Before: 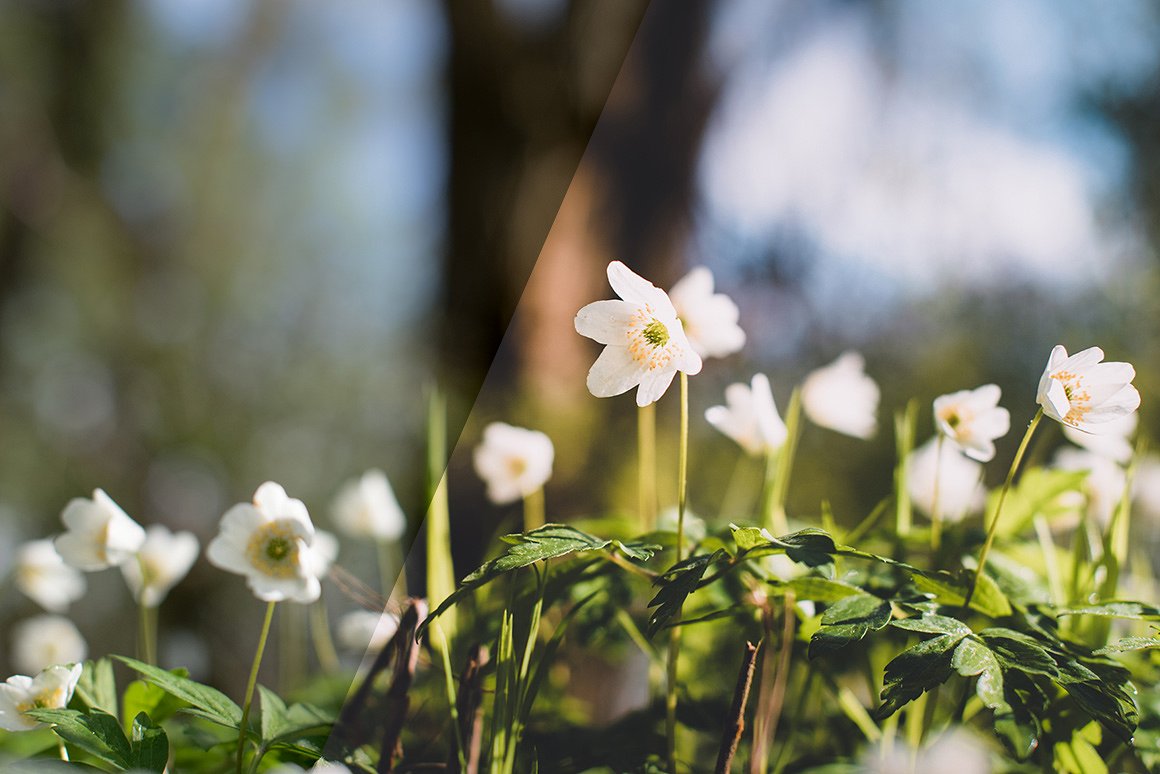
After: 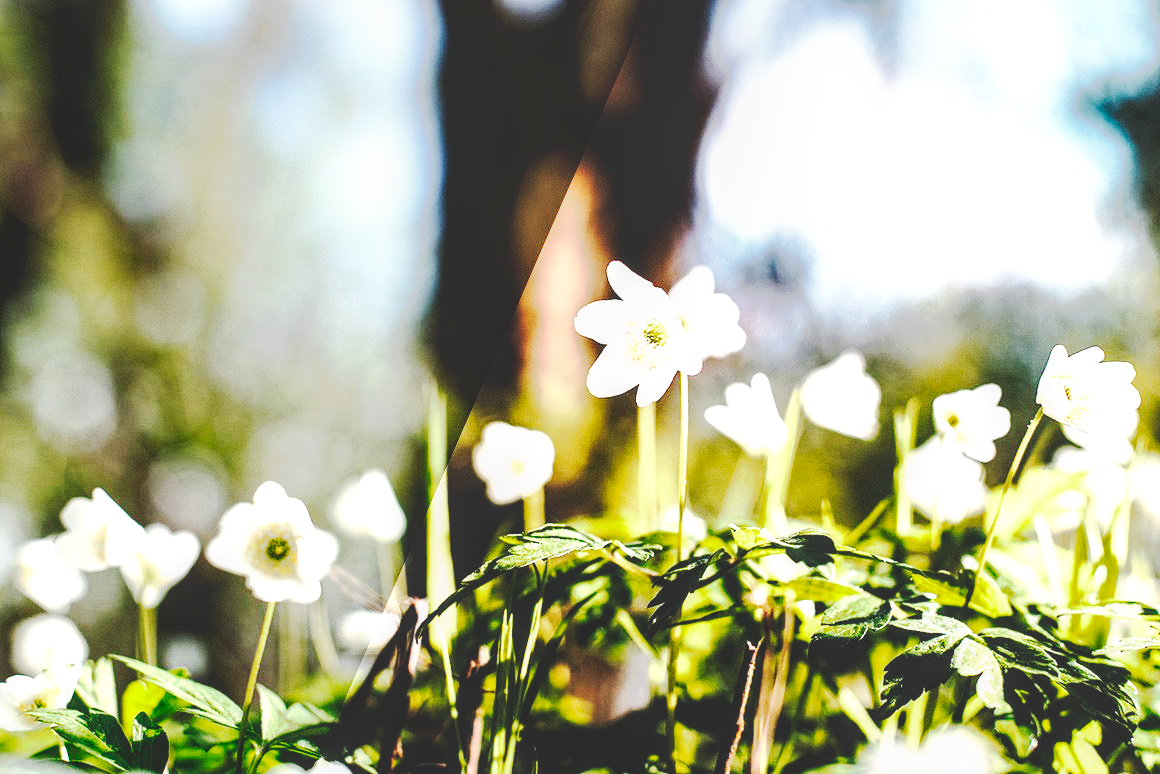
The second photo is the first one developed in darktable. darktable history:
local contrast: on, module defaults
color calibration: output R [0.946, 0.065, -0.013, 0], output G [-0.246, 1.264, -0.017, 0], output B [0.046, -0.098, 1.05, 0], illuminant custom, x 0.344, y 0.359, temperature 5045.54 K
tone curve: curves: ch0 [(0, 0) (0.003, 0.145) (0.011, 0.148) (0.025, 0.15) (0.044, 0.159) (0.069, 0.16) (0.1, 0.164) (0.136, 0.182) (0.177, 0.213) (0.224, 0.247) (0.277, 0.298) (0.335, 0.37) (0.399, 0.456) (0.468, 0.552) (0.543, 0.641) (0.623, 0.713) (0.709, 0.768) (0.801, 0.825) (0.898, 0.868) (1, 1)], preserve colors none
base curve: curves: ch0 [(0, 0.003) (0.001, 0.002) (0.006, 0.004) (0.02, 0.022) (0.048, 0.086) (0.094, 0.234) (0.162, 0.431) (0.258, 0.629) (0.385, 0.8) (0.548, 0.918) (0.751, 0.988) (1, 1)], preserve colors none
tone equalizer: -8 EV -1.08 EV, -7 EV -1.01 EV, -6 EV -0.867 EV, -5 EV -0.578 EV, -3 EV 0.578 EV, -2 EV 0.867 EV, -1 EV 1.01 EV, +0 EV 1.08 EV, edges refinement/feathering 500, mask exposure compensation -1.57 EV, preserve details no
shadows and highlights: shadows 62.66, white point adjustment 0.37, highlights -34.44, compress 83.82%
